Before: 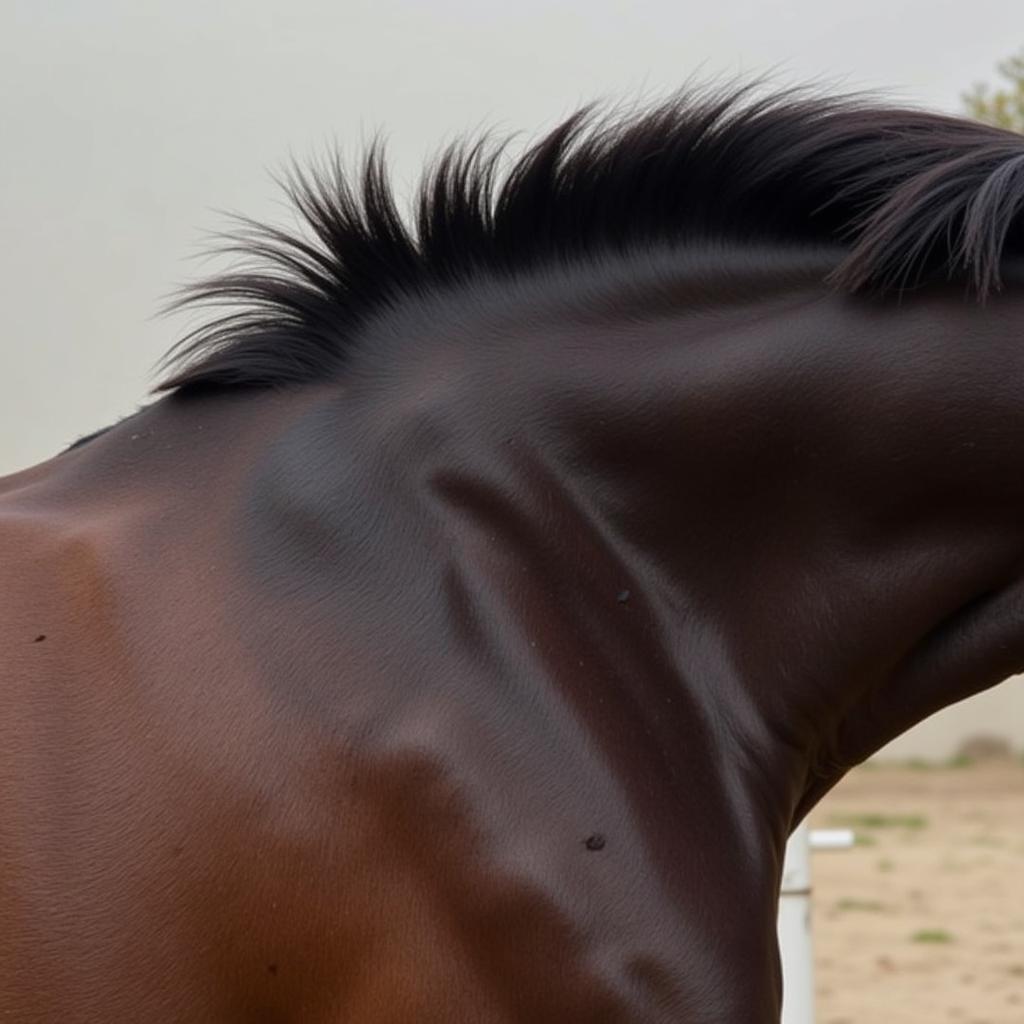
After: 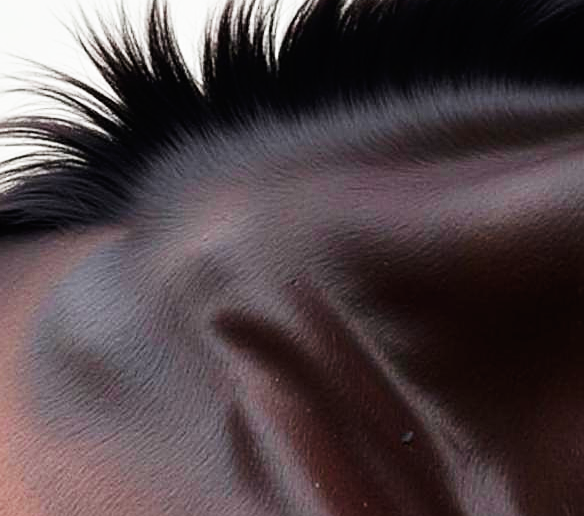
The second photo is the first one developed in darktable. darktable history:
tone equalizer: -8 EV 0.032 EV
base curve: curves: ch0 [(0, 0) (0.007, 0.004) (0.027, 0.03) (0.046, 0.07) (0.207, 0.54) (0.442, 0.872) (0.673, 0.972) (1, 1)], preserve colors none
sharpen: on, module defaults
crop: left 21.16%, top 15.566%, right 21.789%, bottom 34.014%
